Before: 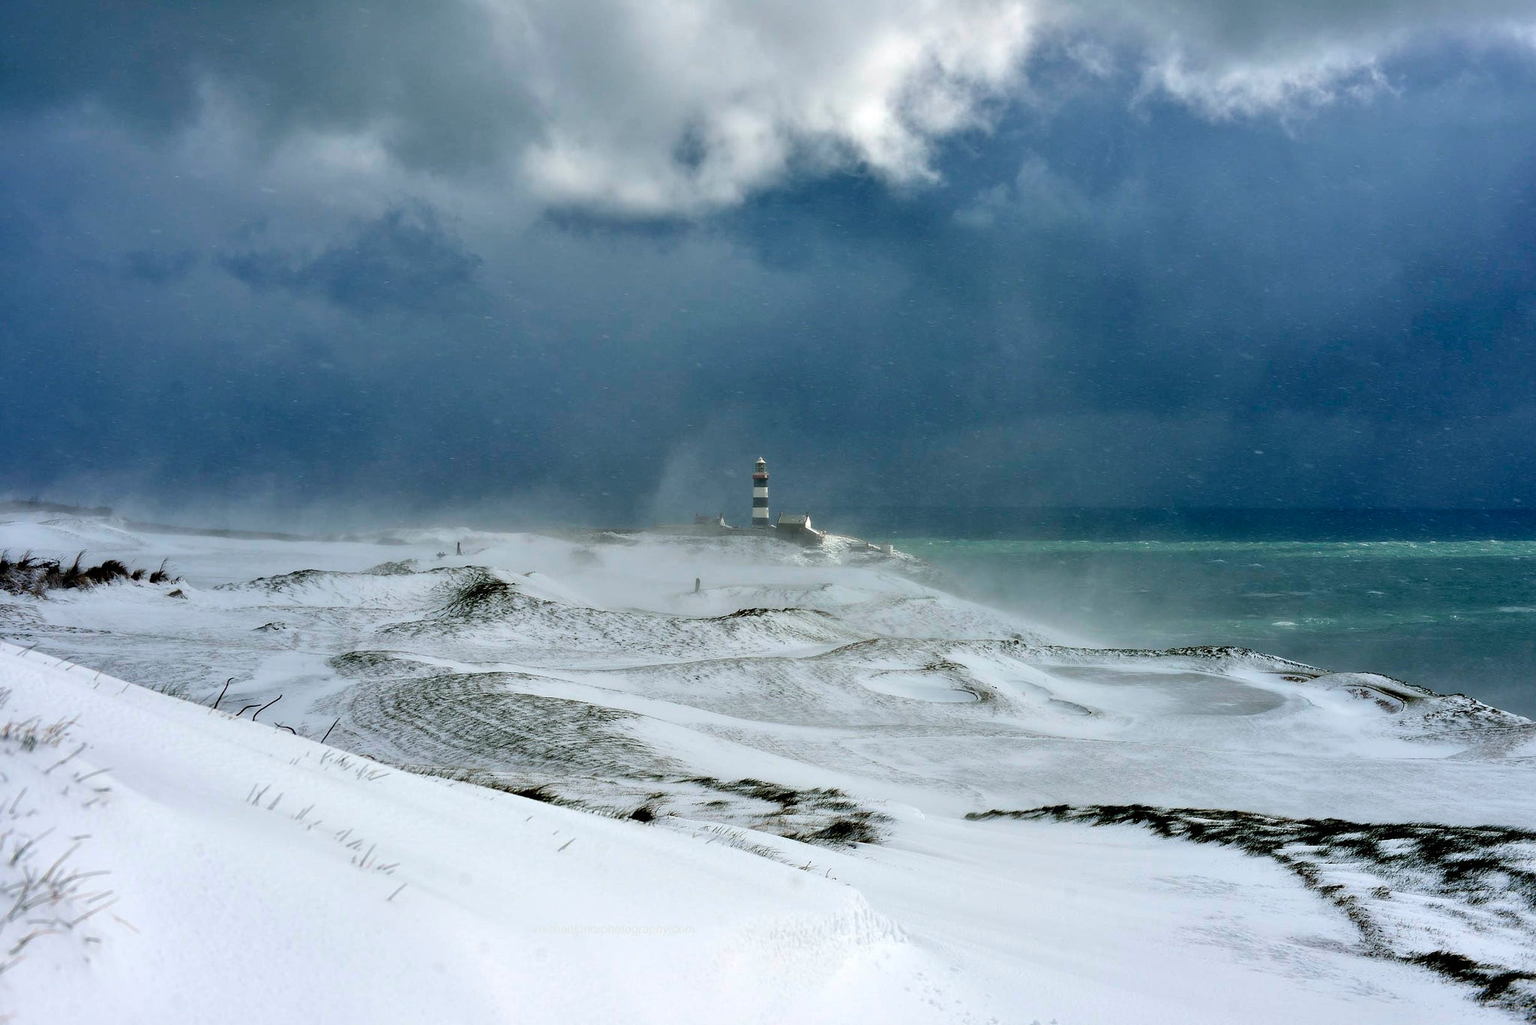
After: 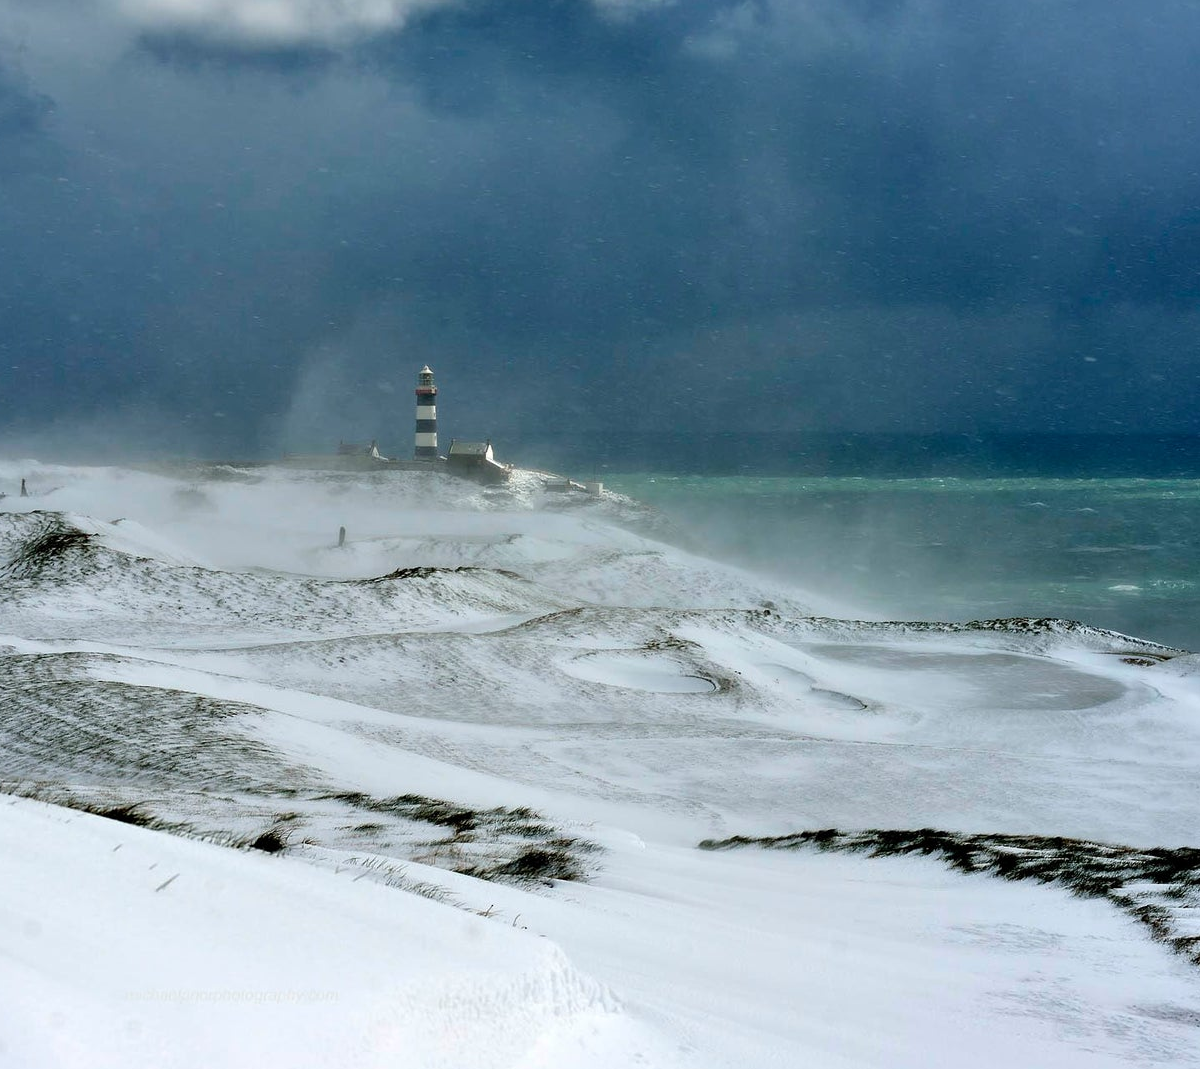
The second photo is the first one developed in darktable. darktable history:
crop and rotate: left 28.732%, top 17.86%, right 12.642%, bottom 3.874%
